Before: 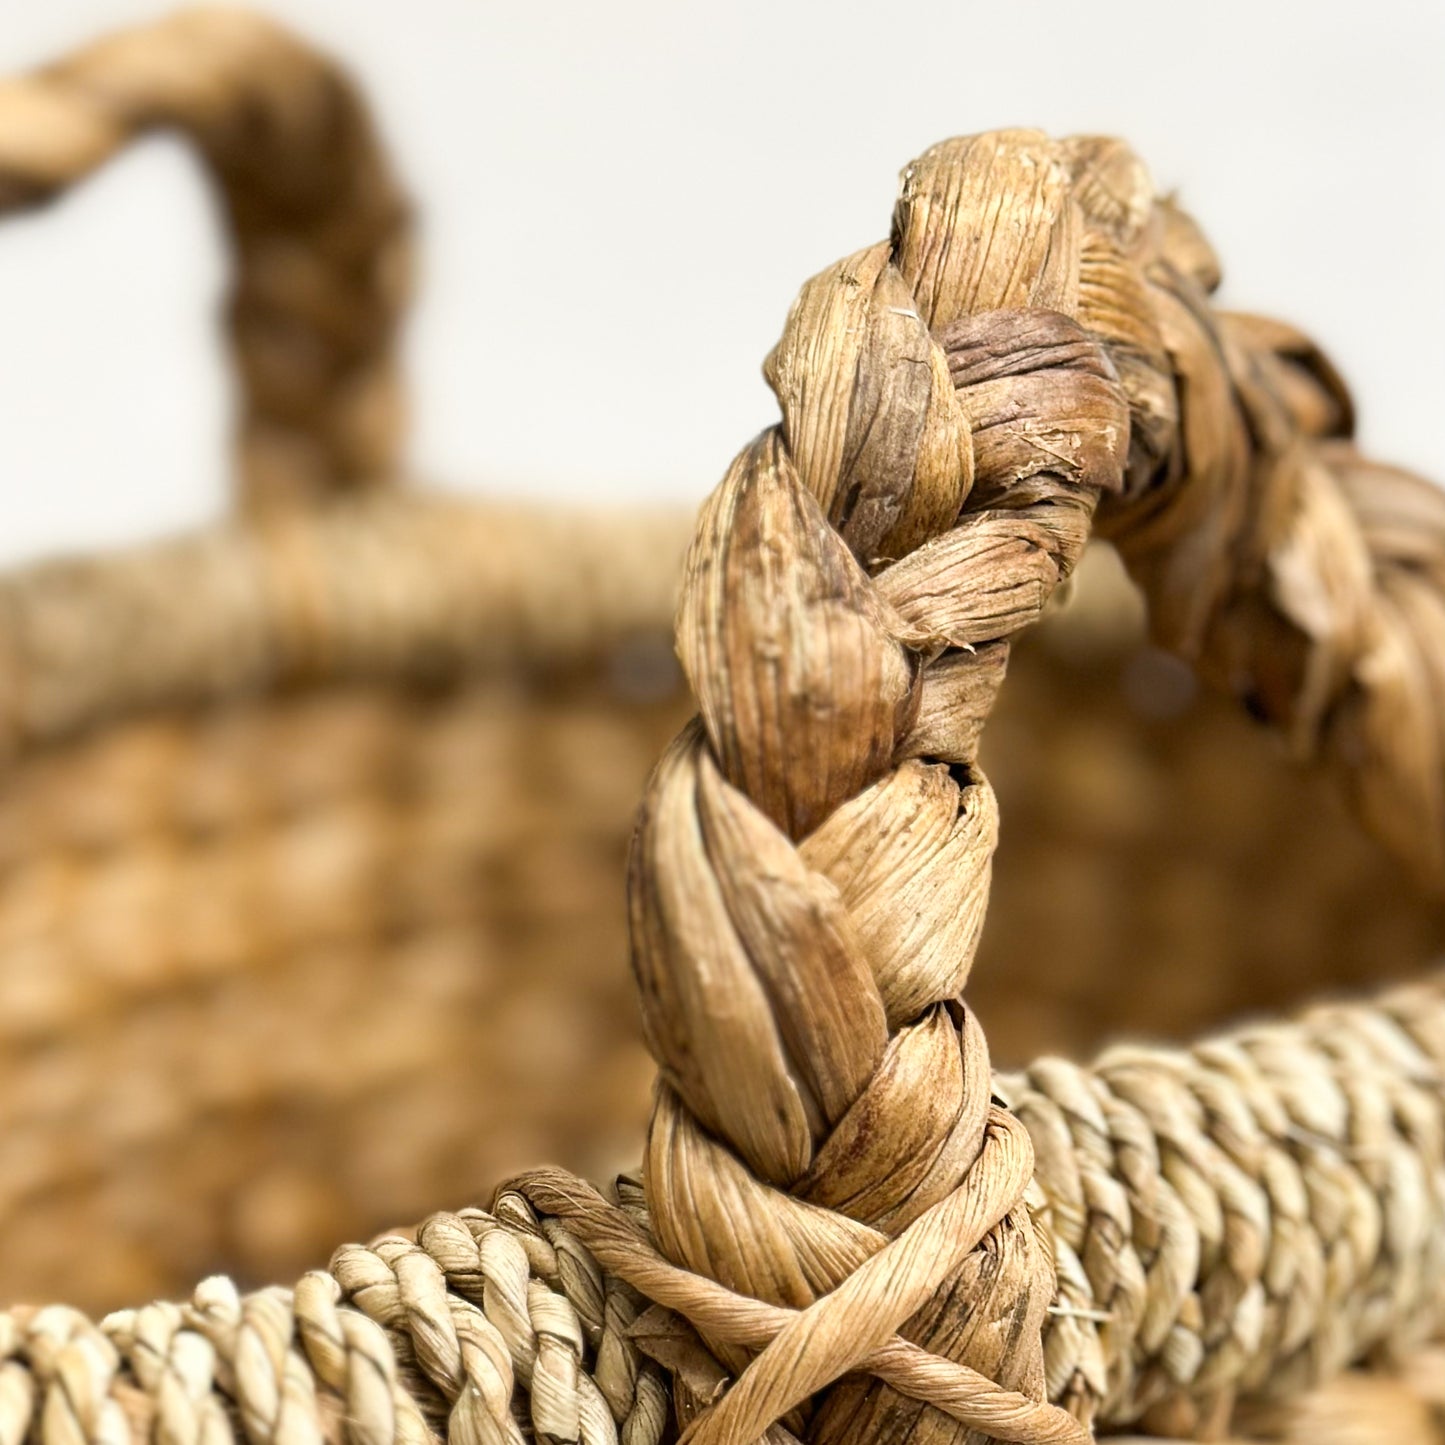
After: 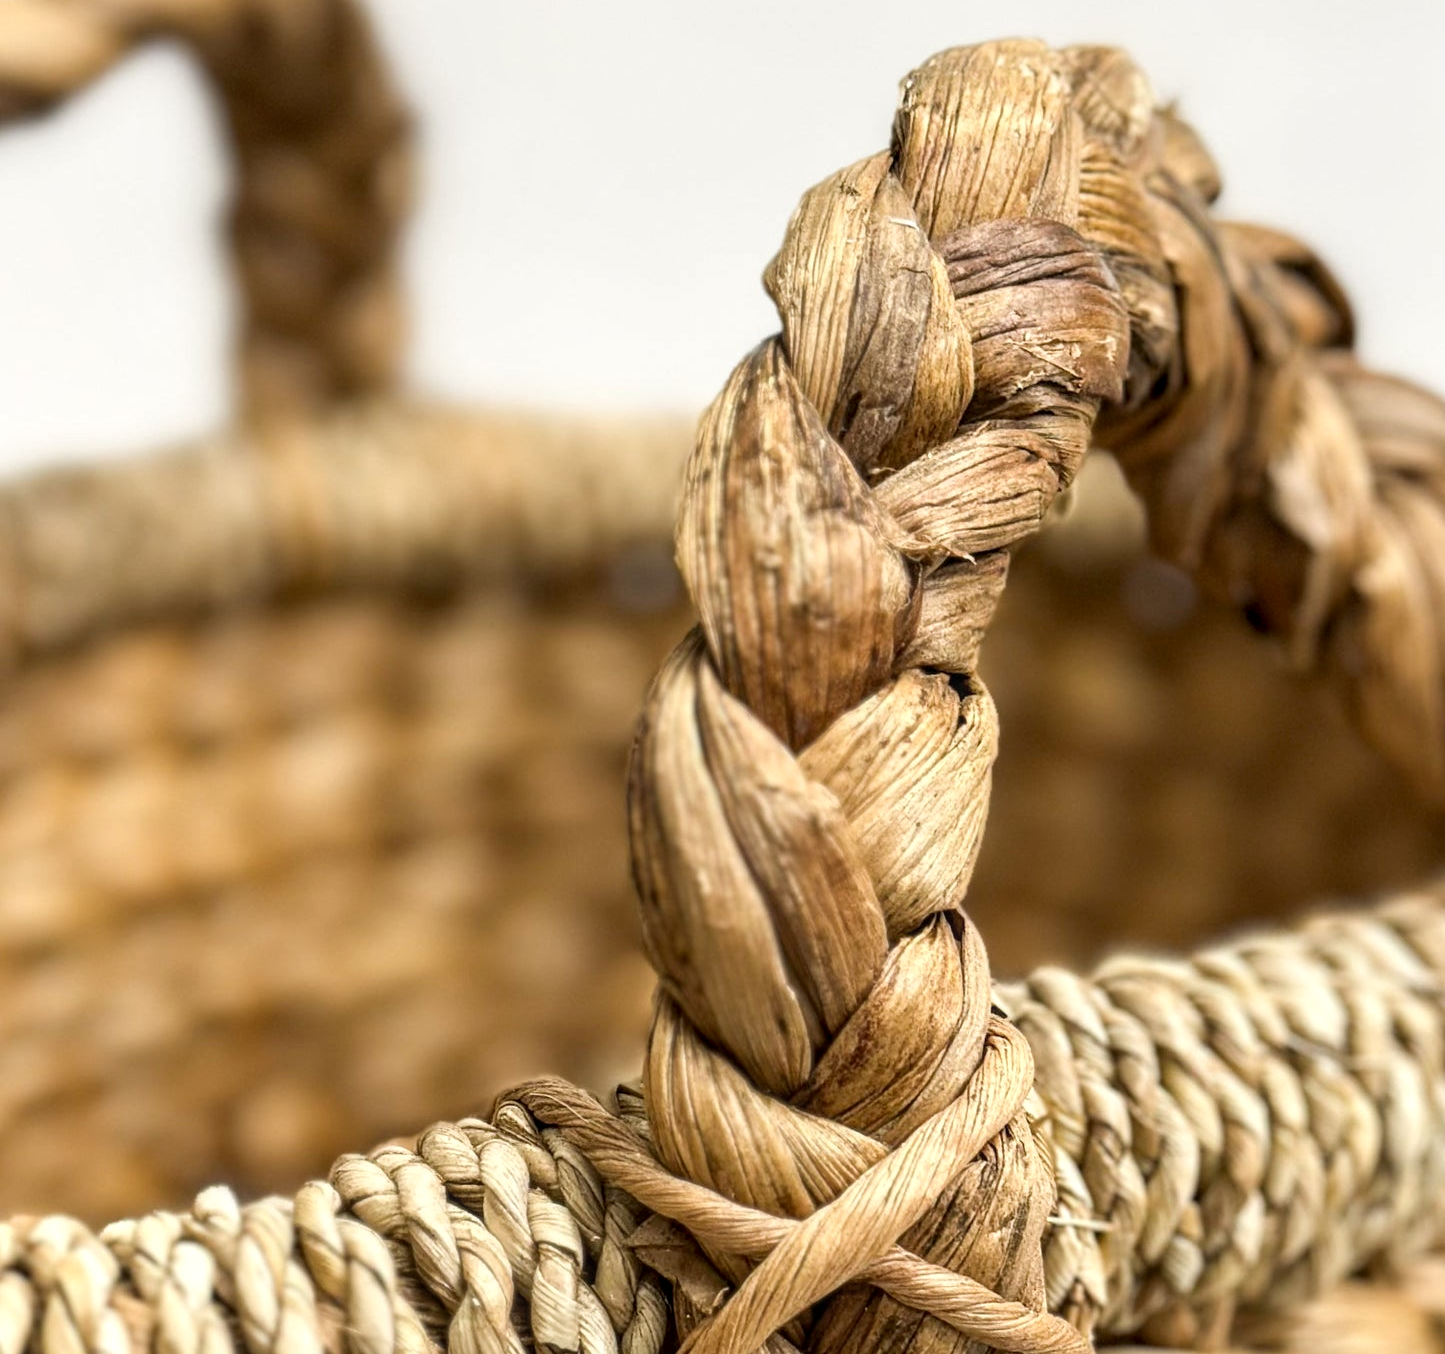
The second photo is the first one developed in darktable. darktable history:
crop and rotate: top 6.25%
local contrast: on, module defaults
